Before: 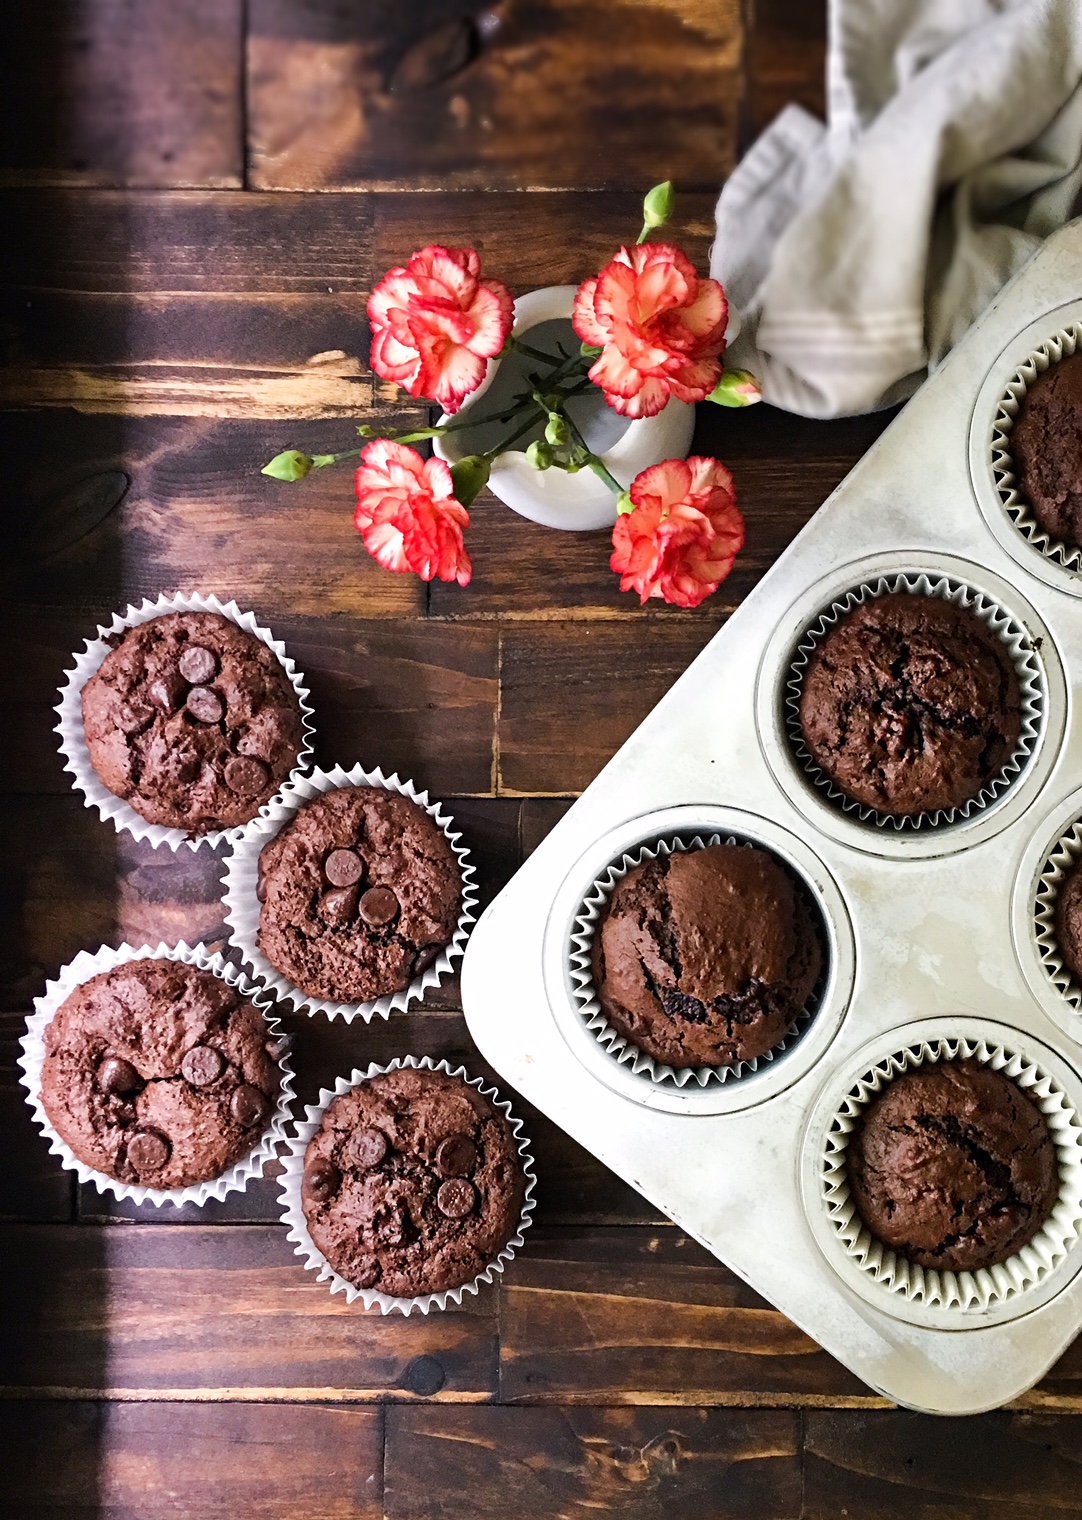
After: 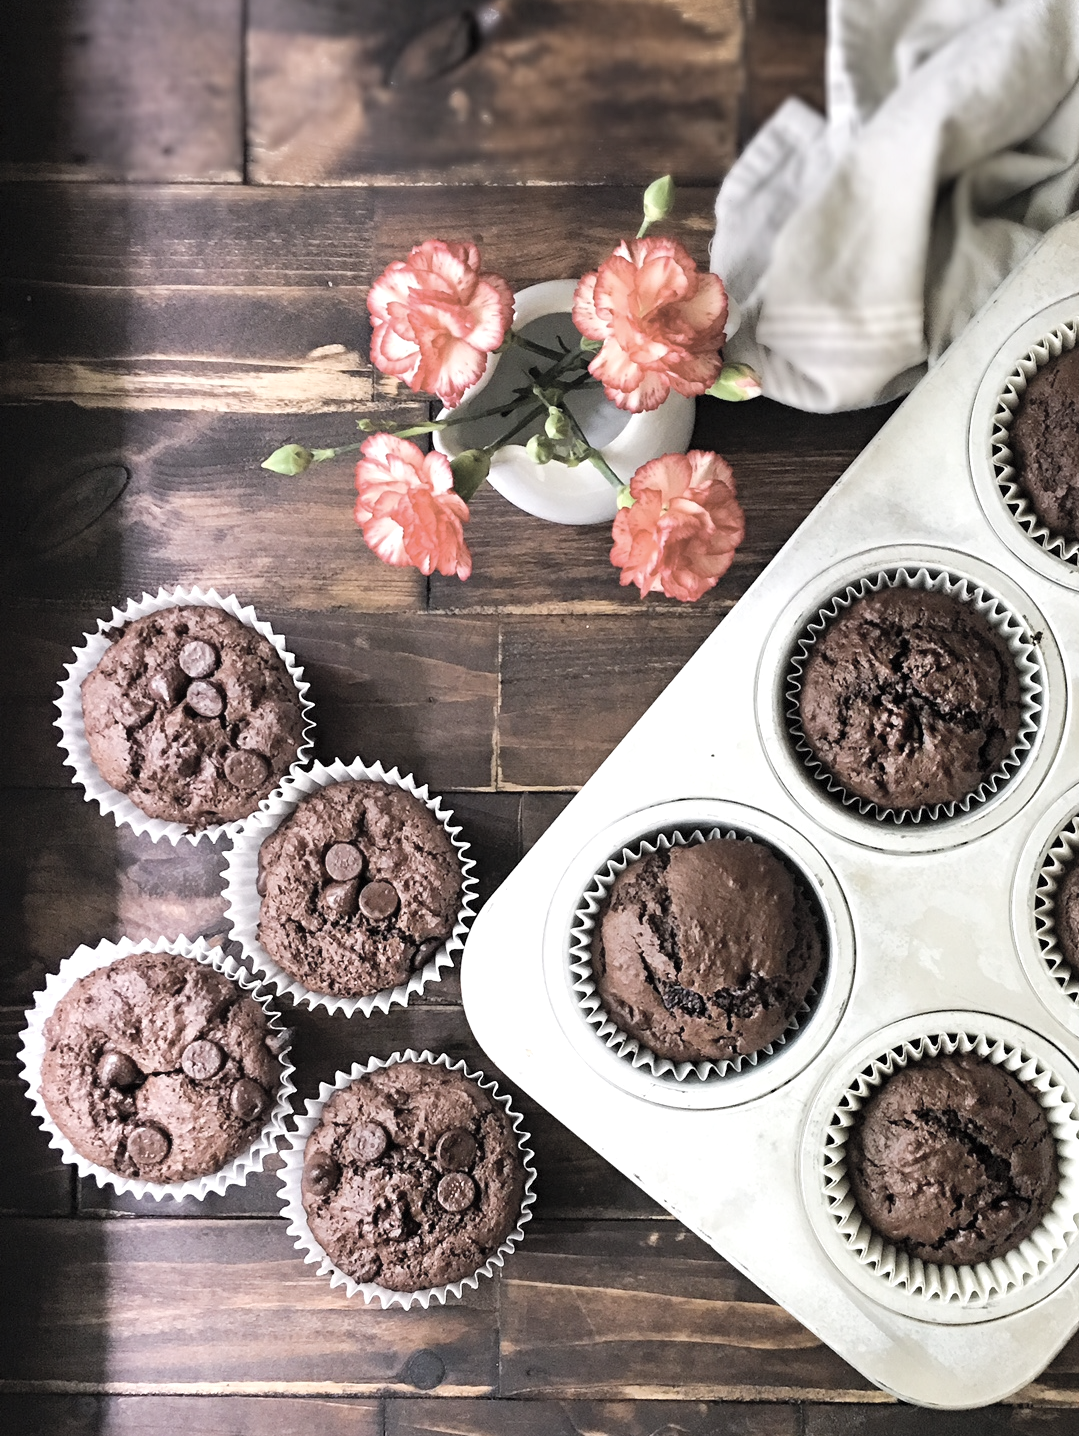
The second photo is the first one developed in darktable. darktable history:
white balance: emerald 1
contrast brightness saturation: brightness 0.18, saturation -0.5
crop: top 0.448%, right 0.264%, bottom 5.045%
exposure: exposure 0.2 EV, compensate highlight preservation false
